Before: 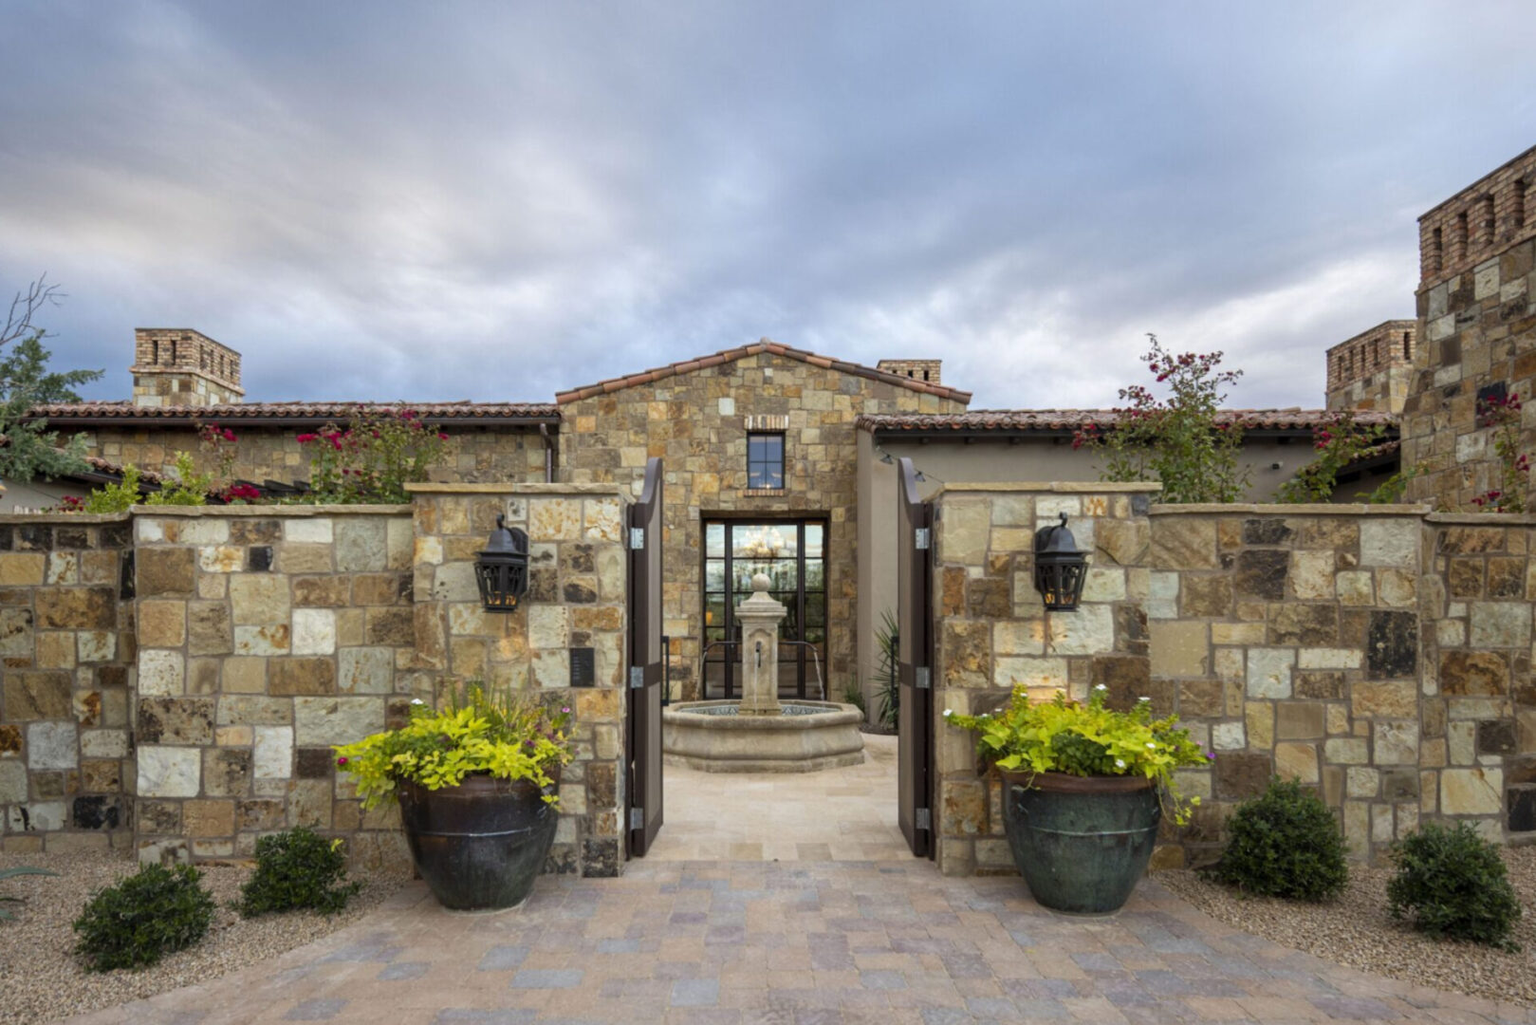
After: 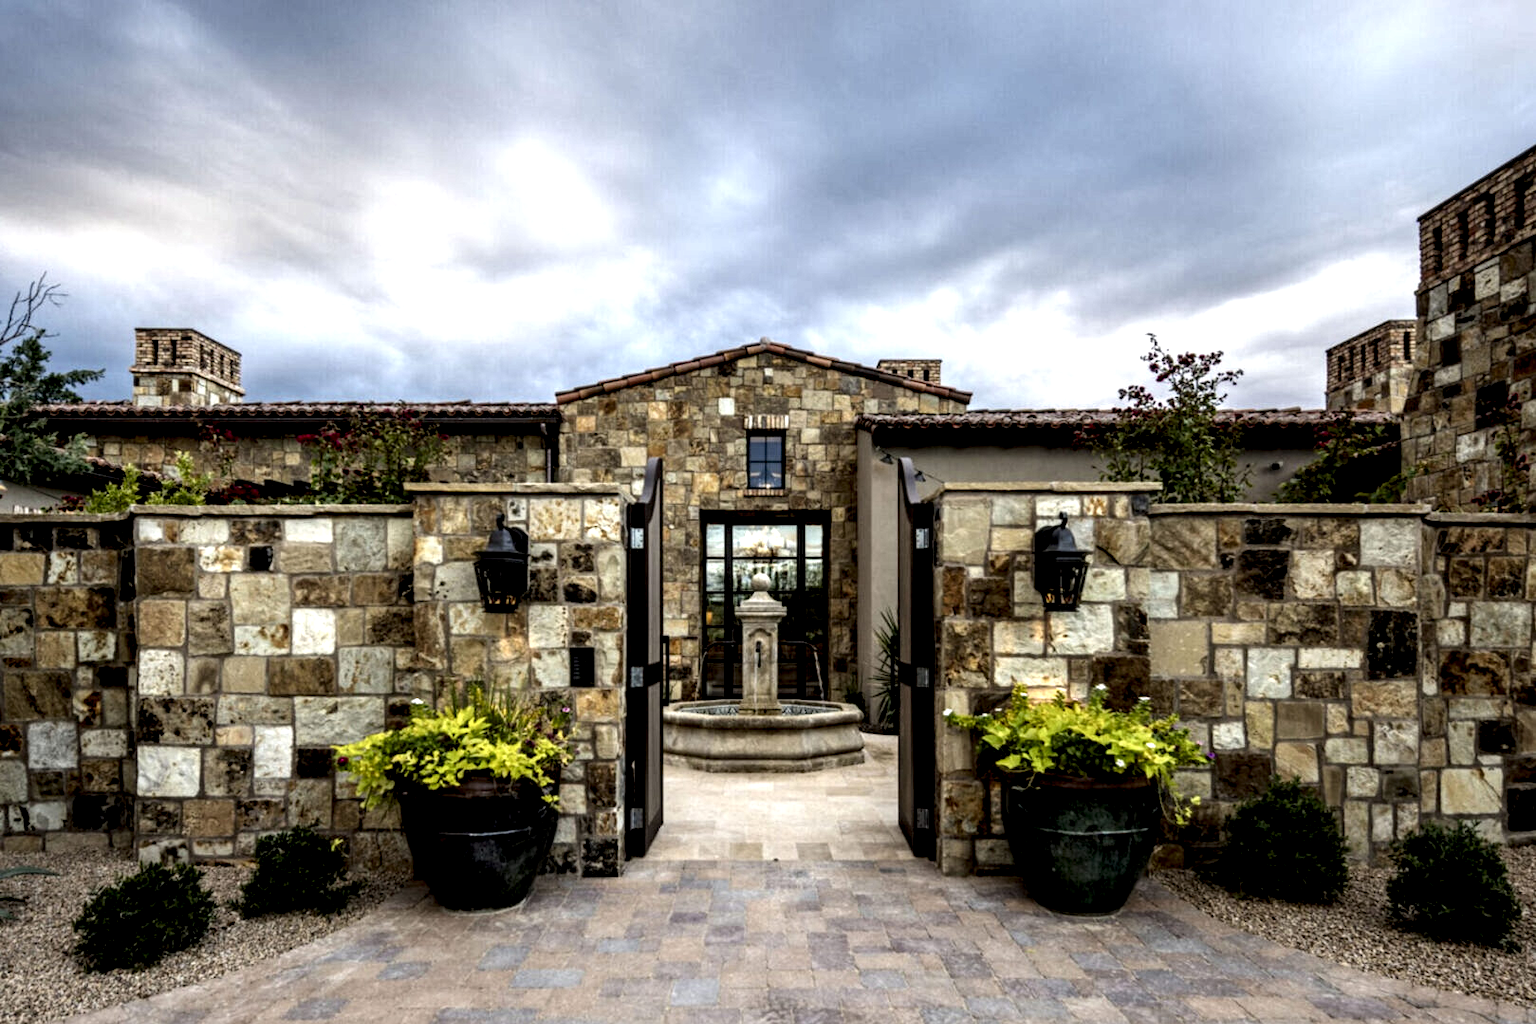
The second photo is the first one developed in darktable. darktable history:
local contrast: shadows 172%, detail 227%
